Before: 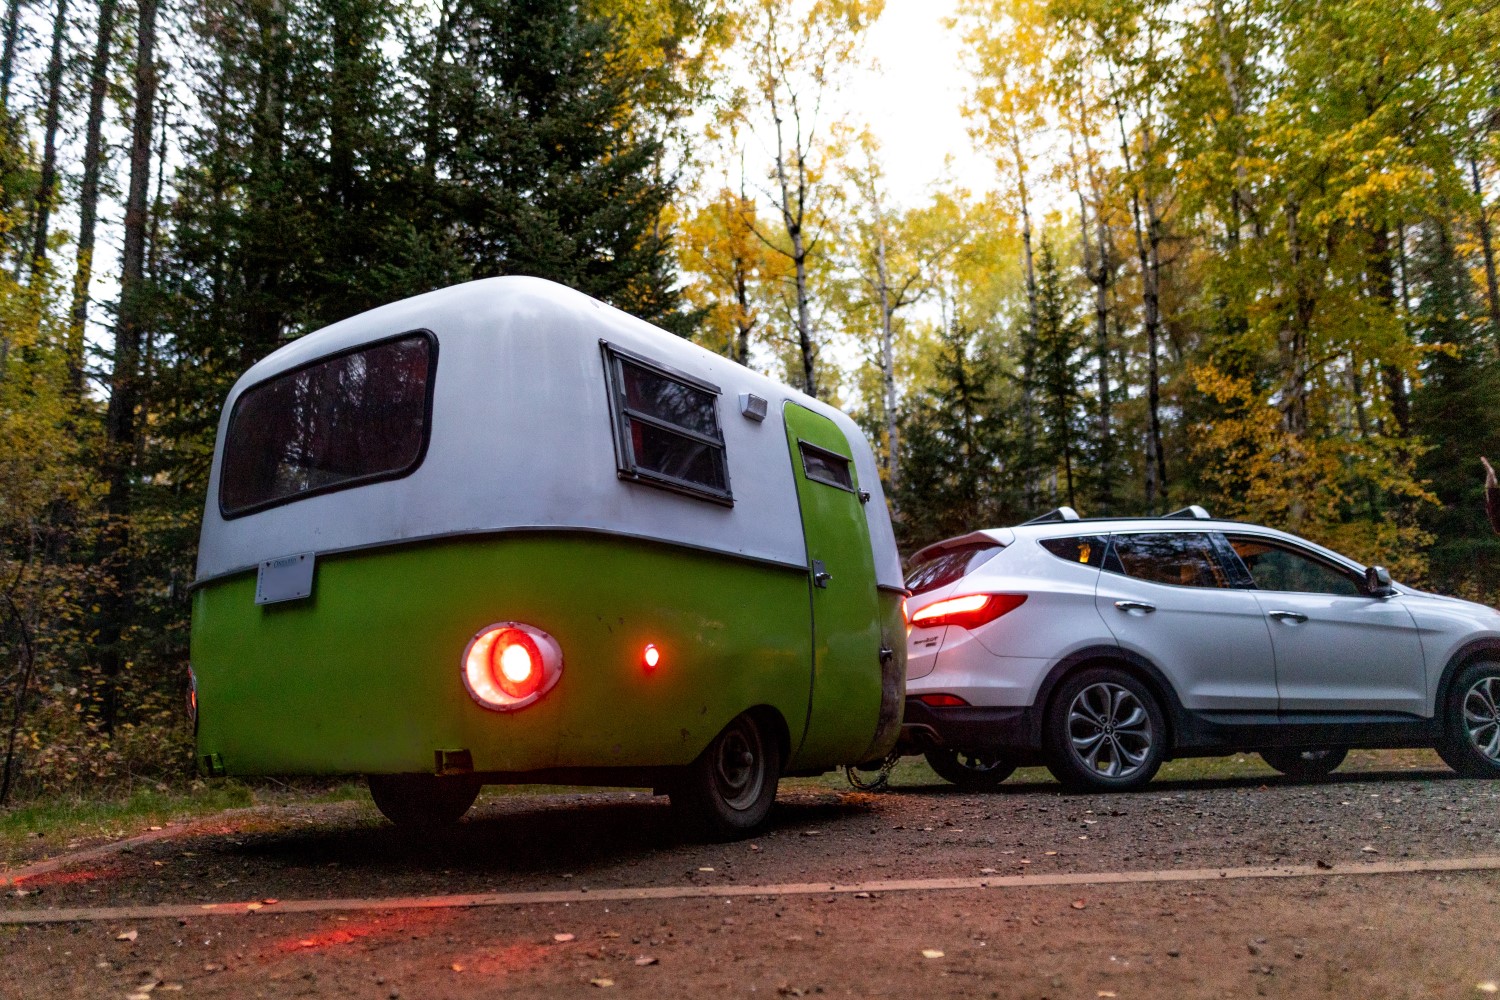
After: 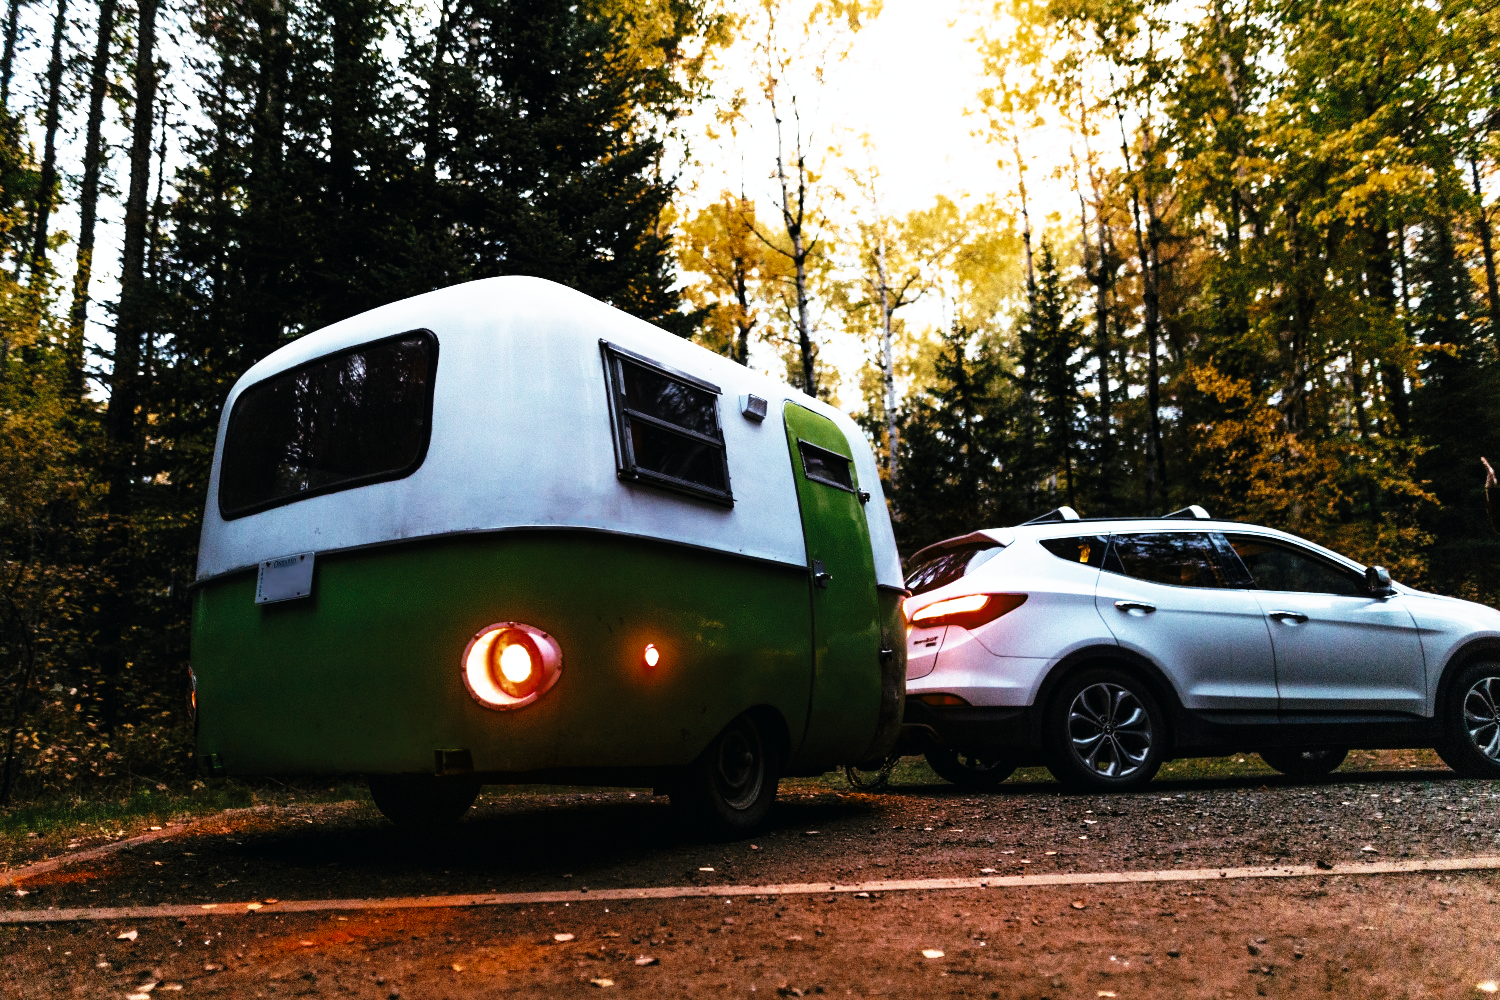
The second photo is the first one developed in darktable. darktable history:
tone curve: curves: ch0 [(0, 0) (0.003, 0.005) (0.011, 0.008) (0.025, 0.013) (0.044, 0.017) (0.069, 0.022) (0.1, 0.029) (0.136, 0.038) (0.177, 0.053) (0.224, 0.081) (0.277, 0.128) (0.335, 0.214) (0.399, 0.343) (0.468, 0.478) (0.543, 0.641) (0.623, 0.798) (0.709, 0.911) (0.801, 0.971) (0.898, 0.99) (1, 1)], preserve colors none
color look up table: target L [98.72, 84.62, 65.23, 78.75, 53.81, 69.77, 62.44, 45.18, 63.46, 43.43, 42.1, 30.7, 25.41, 3.5, 200.02, 73.68, 66.37, 53.25, 45.67, 47.93, 41.11, 45.41, 34.67, 29.05, 16.07, 85.19, 70.69, 68.59, 49.55, 54.84, 49.67, 50.99, 51.7, 44.21, 40.81, 39.97, 37.81, 32.81, 33.11, 33.44, 7.82, 18.22, 70, 53.28, 65.04, 52.02, 49.8, 43.79, 29.67], target a [0.163, -1.028, 2.335, -15.92, -15.08, -1.296, -19.44, -22.27, -4.96, -17.97, -13.55, -10.49, -20.34, -4.606, 0, 10.27, 7.437, 15.85, 33.28, 6.491, 28.87, 10.43, 20.07, 18.62, -0.422, 3.883, 17.06, -6.63, 34.93, 26.04, 31.53, 20.48, 1.731, 37.27, 25.21, -4.109, 15.06, 26.68, -0.273, -0.62, 13.5, -2.553, -20.45, -14.2, -10.63, -13.1, -13.09, -8.923, -5.804], target b [7.252, 20.26, 41.4, -10.54, -9.426, 39.49, 9.241, 17.76, 21.7, 6.616, -2.076, 15.7, 10.02, -1.29, 0, 6.81, 33.78, 33.31, -1.824, 28.42, 31.02, 17.26, 34.9, 33.59, 6.924, -2.53, -14.93, -15.59, -24.06, -21.06, -15.57, -4.434, -11.99, -25.29, -30.7, -17.08, -24.19, -10.53, -16.66, -16.15, -10.87, -19.67, -17.39, -10.5, -4.844, -11.51, -10.79, -5.534, -9.574], num patches 49
